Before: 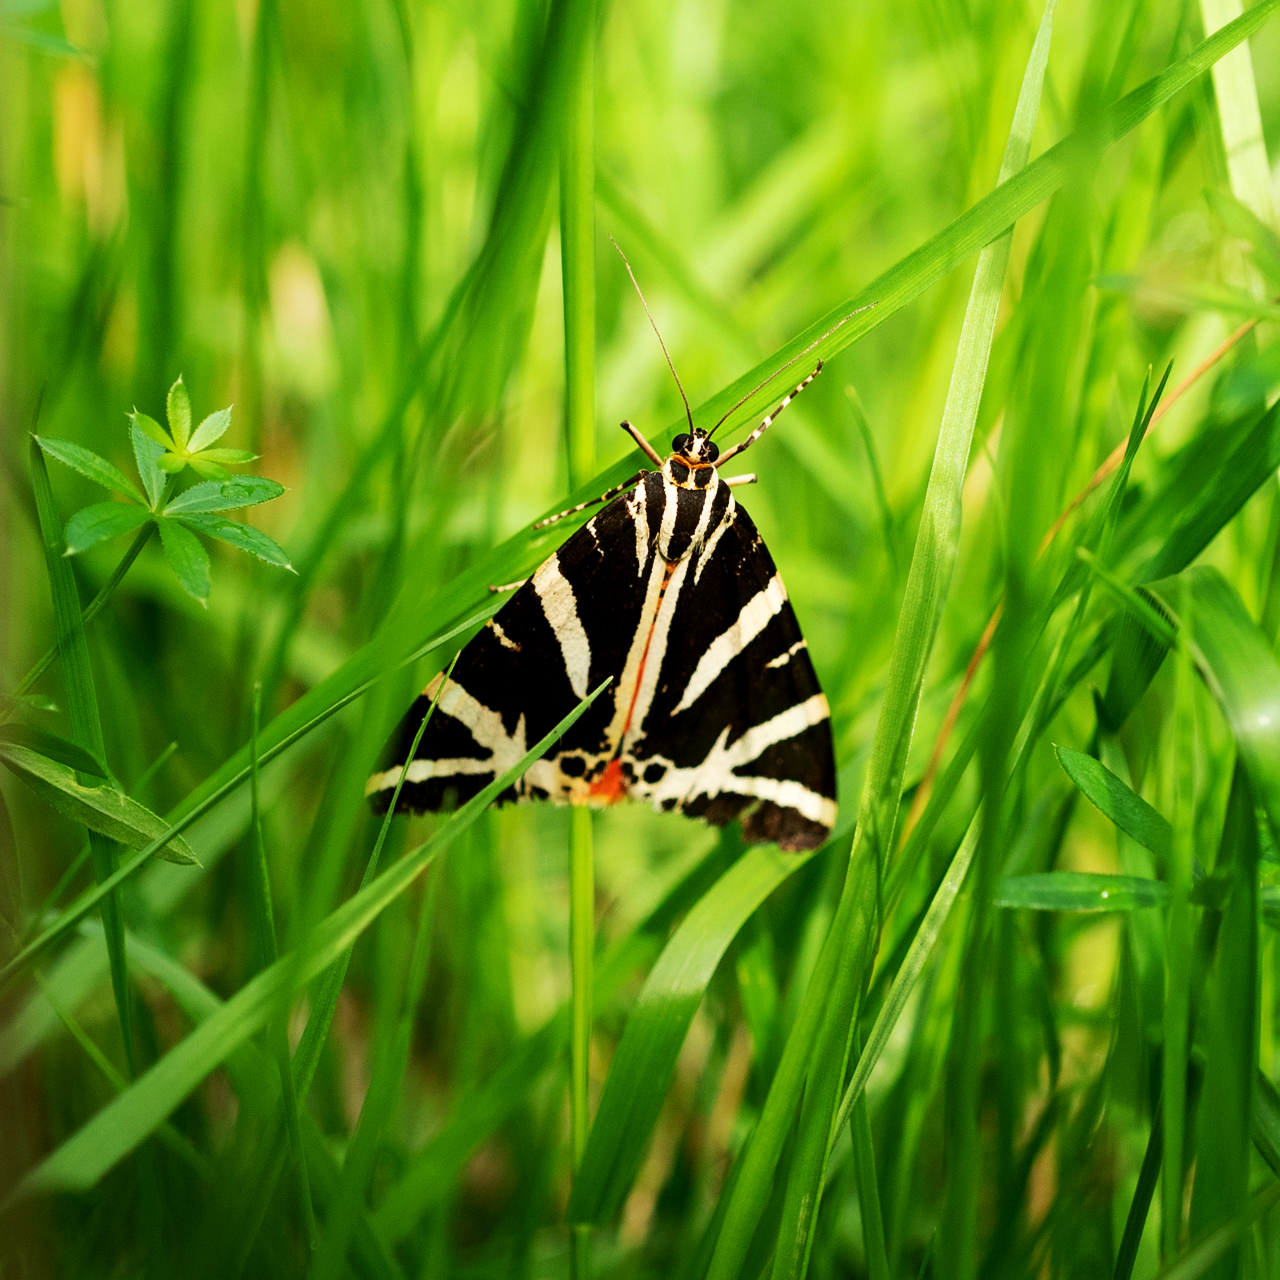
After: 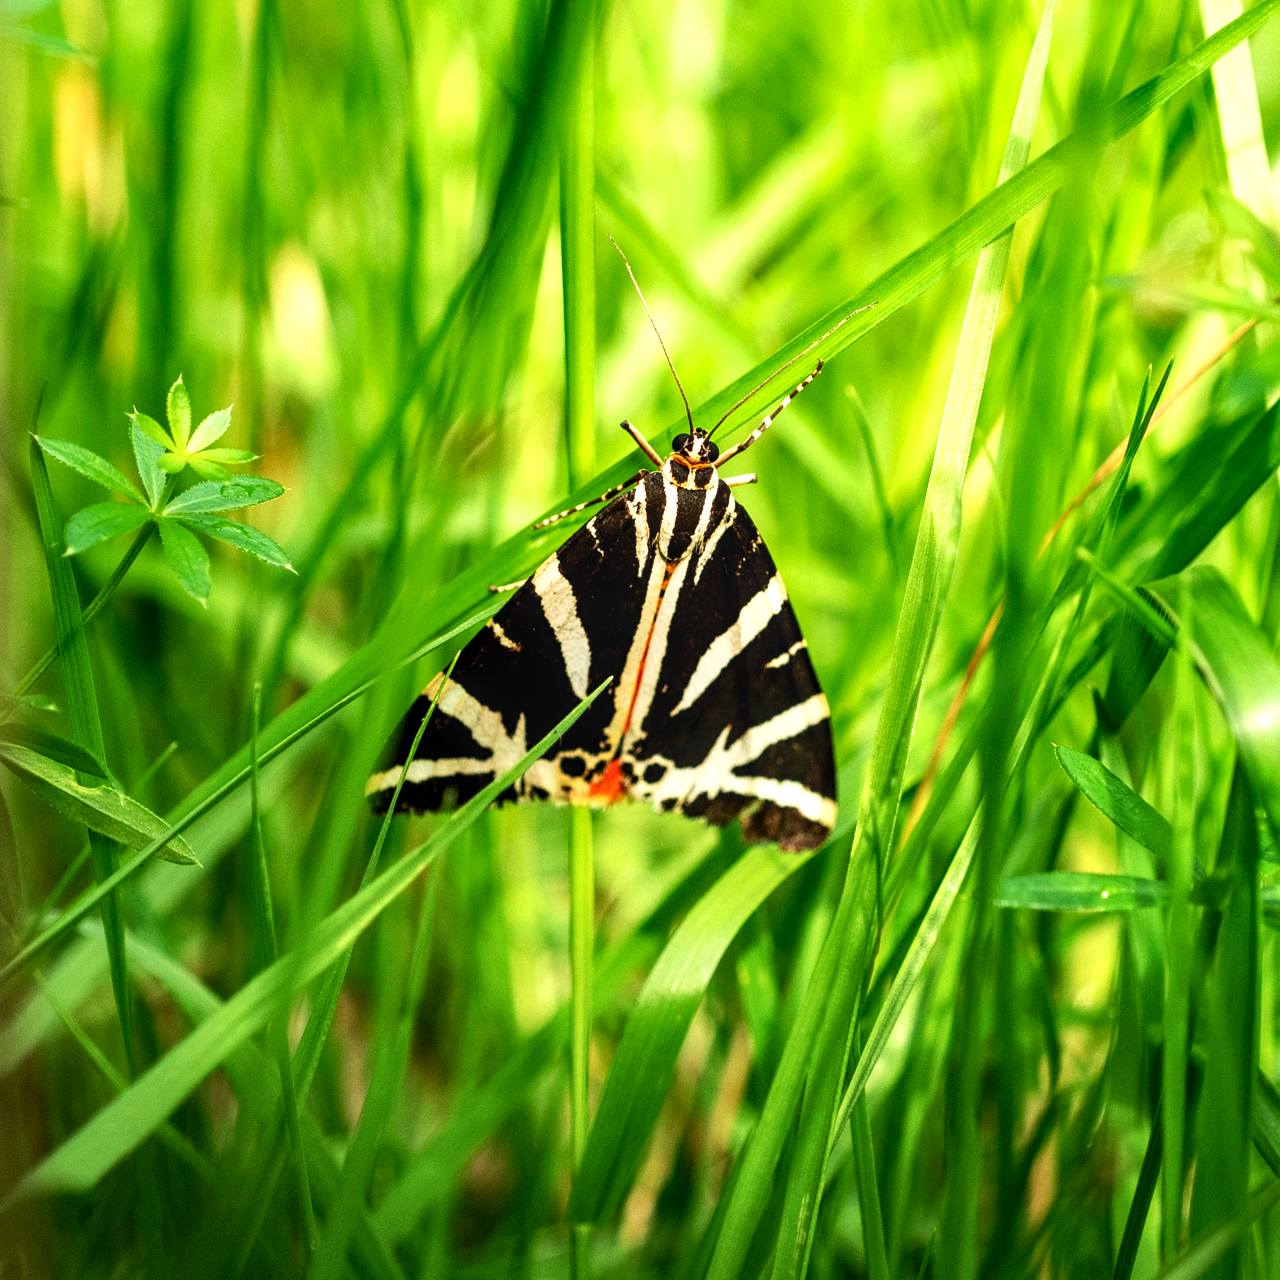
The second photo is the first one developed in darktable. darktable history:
shadows and highlights: shadows 31.5, highlights -32.07, soften with gaussian
local contrast: detail 130%
exposure: black level correction 0.001, exposure 0.5 EV, compensate exposure bias true, compensate highlight preservation false
